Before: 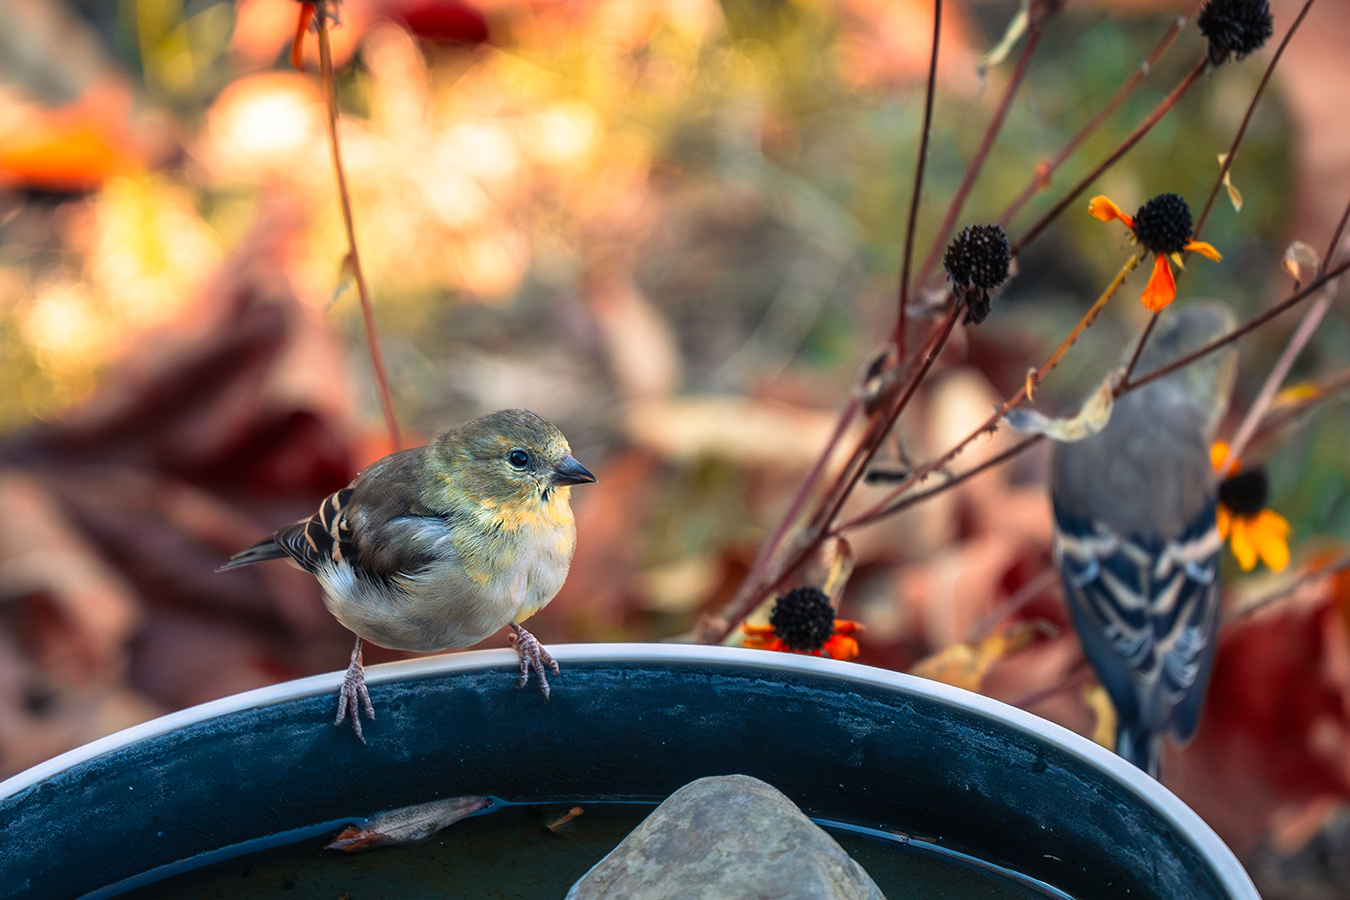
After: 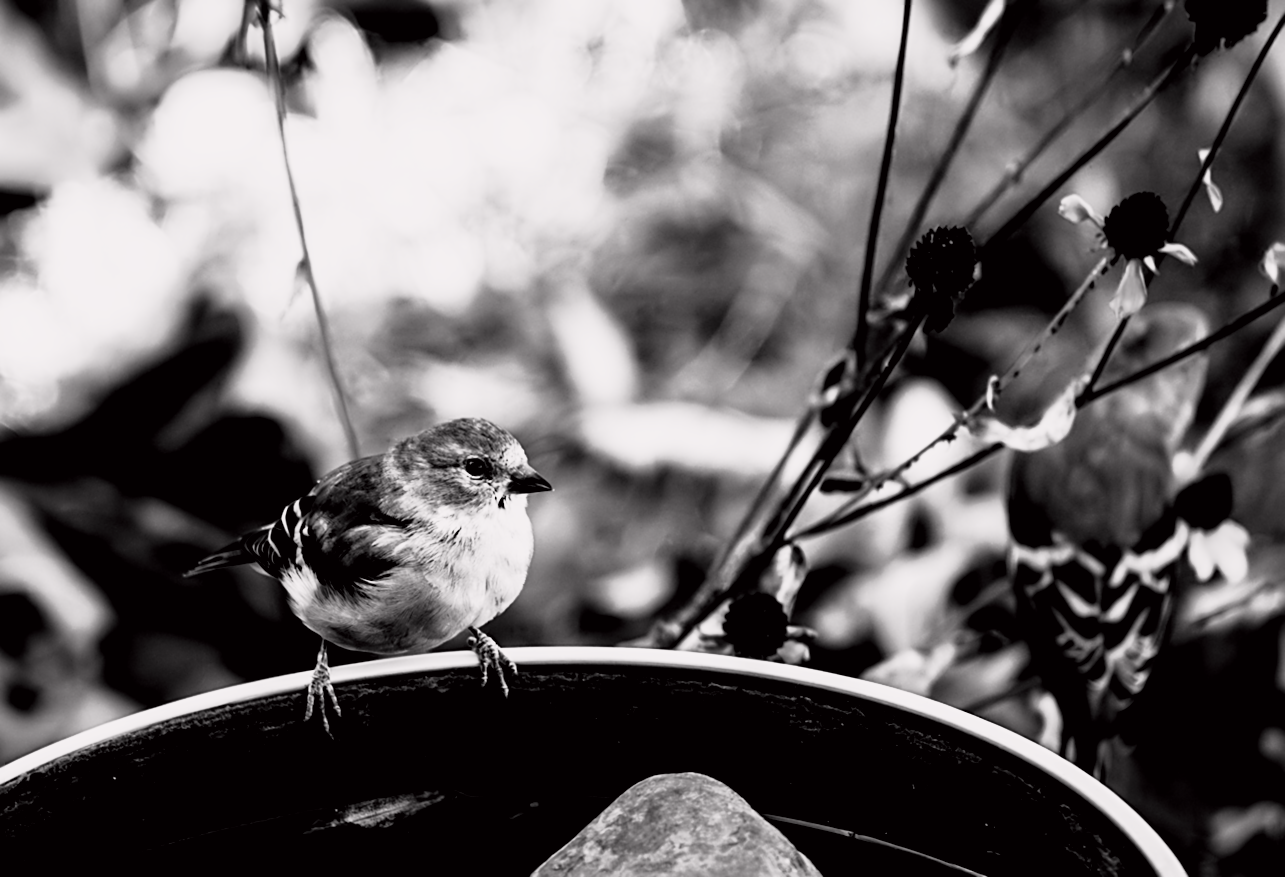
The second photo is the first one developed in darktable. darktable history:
tone curve: curves: ch0 [(0.013, 0) (0.061, 0.068) (0.239, 0.256) (0.502, 0.505) (0.683, 0.676) (0.761, 0.773) (0.858, 0.858) (0.987, 0.945)]; ch1 [(0, 0) (0.172, 0.123) (0.304, 0.288) (0.414, 0.44) (0.472, 0.473) (0.502, 0.508) (0.521, 0.528) (0.583, 0.595) (0.654, 0.673) (0.728, 0.761) (1, 1)]; ch2 [(0, 0) (0.411, 0.424) (0.485, 0.476) (0.502, 0.502) (0.553, 0.557) (0.57, 0.576) (1, 1)], color space Lab, independent channels, preserve colors none
lowpass: radius 0.76, contrast 1.56, saturation 0, unbound 0
sharpen: on, module defaults
filmic rgb: black relative exposure -5.5 EV, white relative exposure 2.5 EV, threshold 3 EV, target black luminance 0%, hardness 4.51, latitude 67.35%, contrast 1.453, shadows ↔ highlights balance -3.52%, preserve chrominance no, color science v4 (2020), contrast in shadows soft, enable highlight reconstruction true
rotate and perspective: rotation 0.074°, lens shift (vertical) 0.096, lens shift (horizontal) -0.041, crop left 0.043, crop right 0.952, crop top 0.024, crop bottom 0.979
